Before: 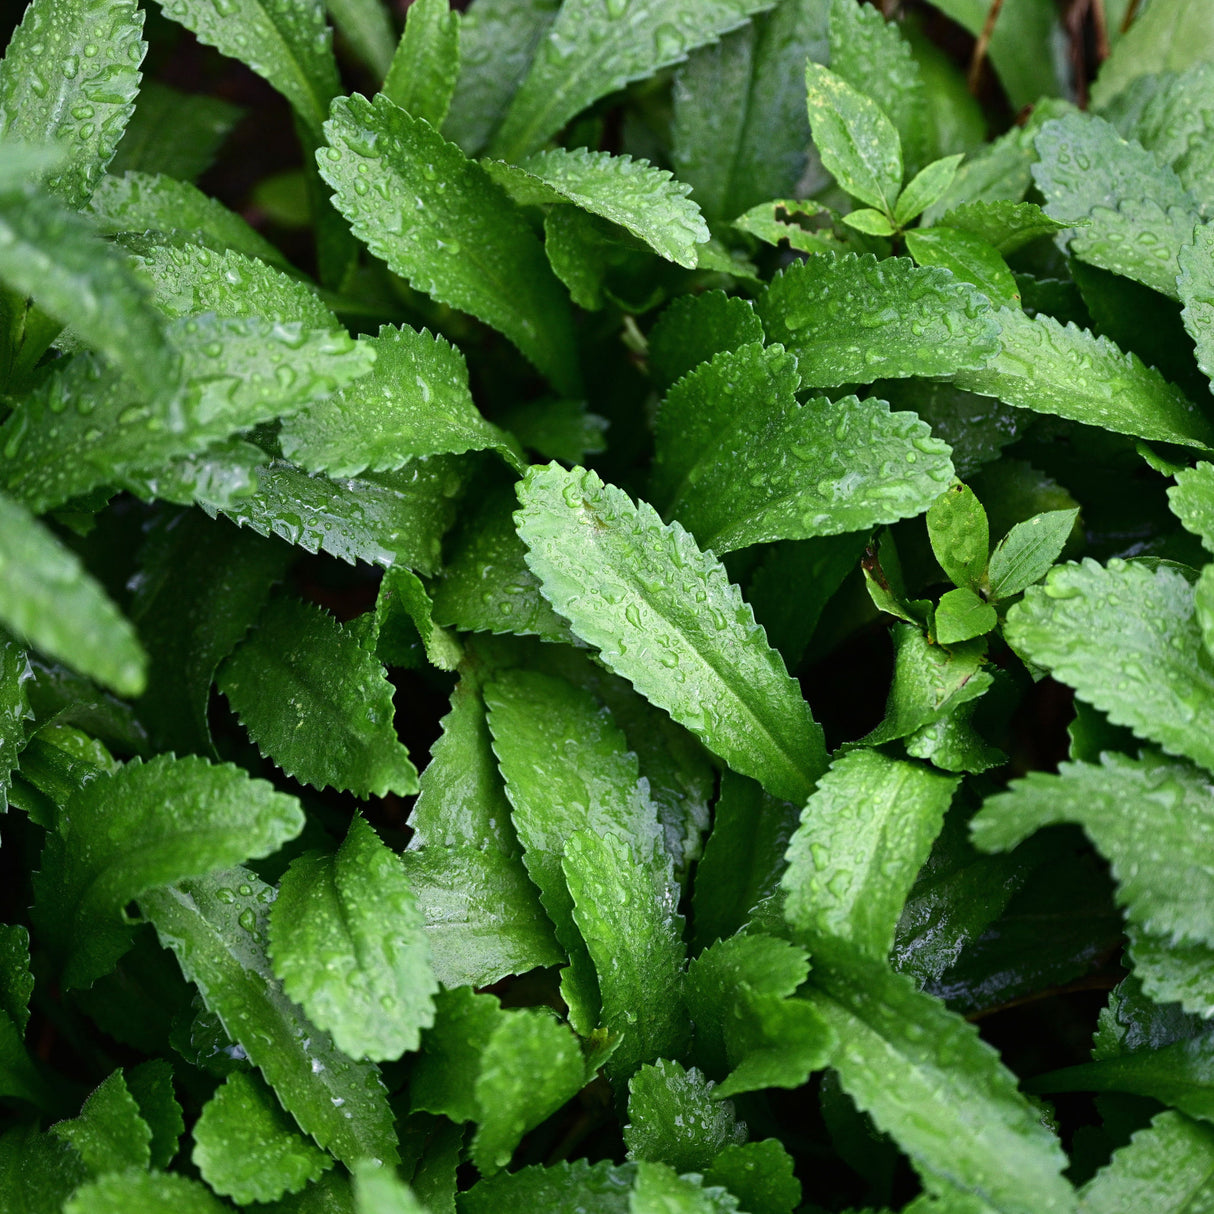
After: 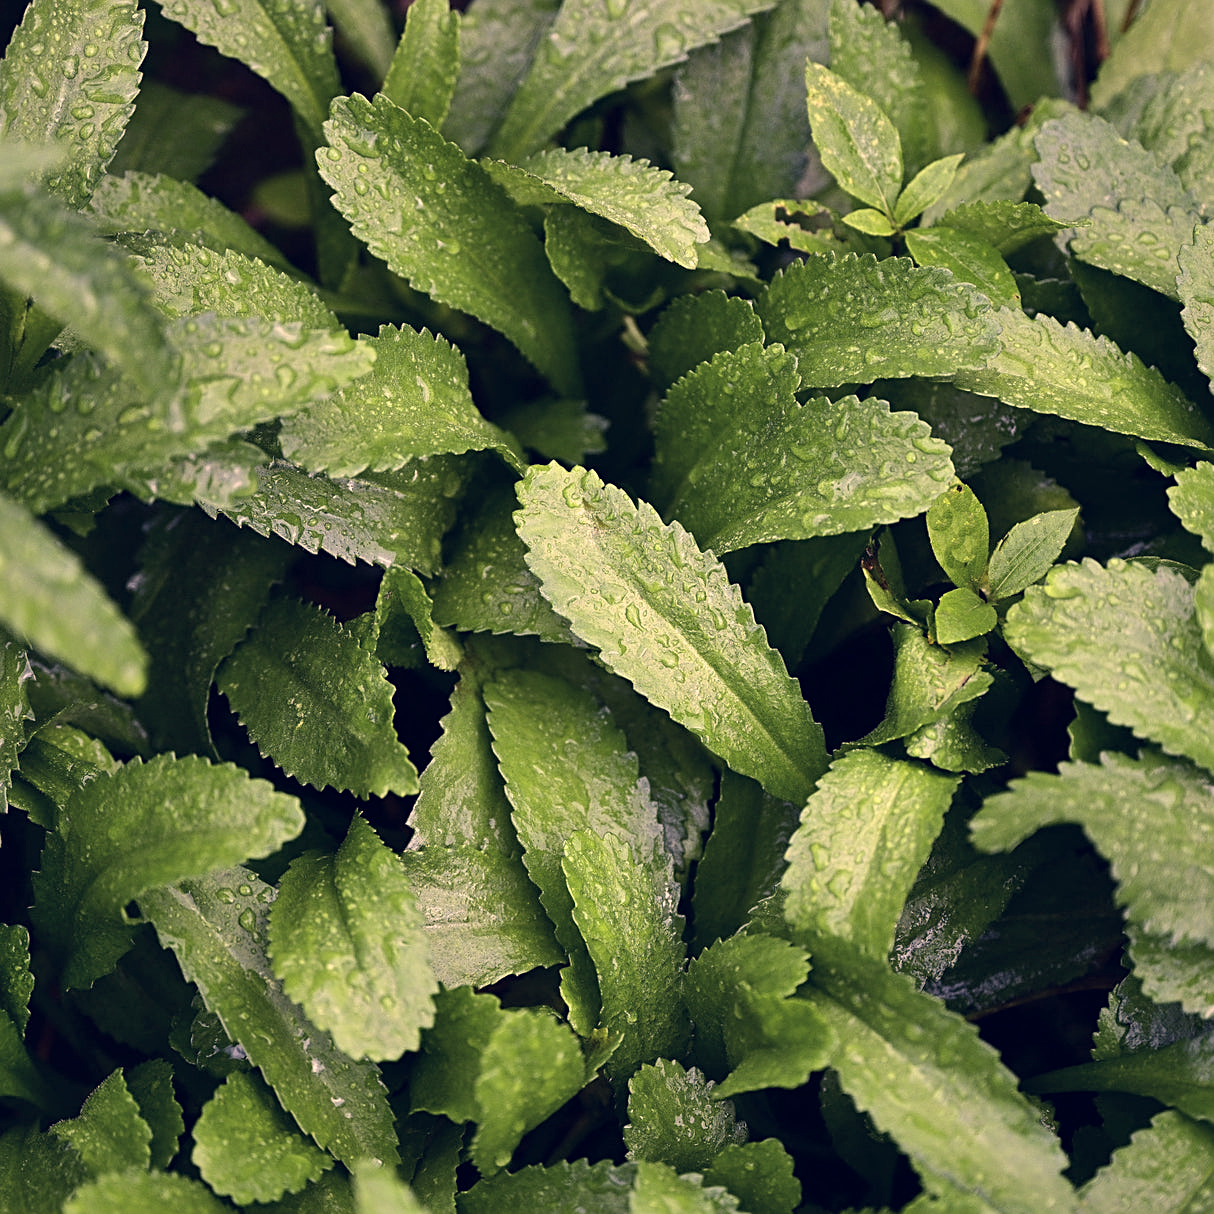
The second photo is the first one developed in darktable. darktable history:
color correction: highlights a* 20.14, highlights b* 27.15, shadows a* 3.4, shadows b* -17.48, saturation 0.759
sharpen: on, module defaults
shadows and highlights: low approximation 0.01, soften with gaussian
